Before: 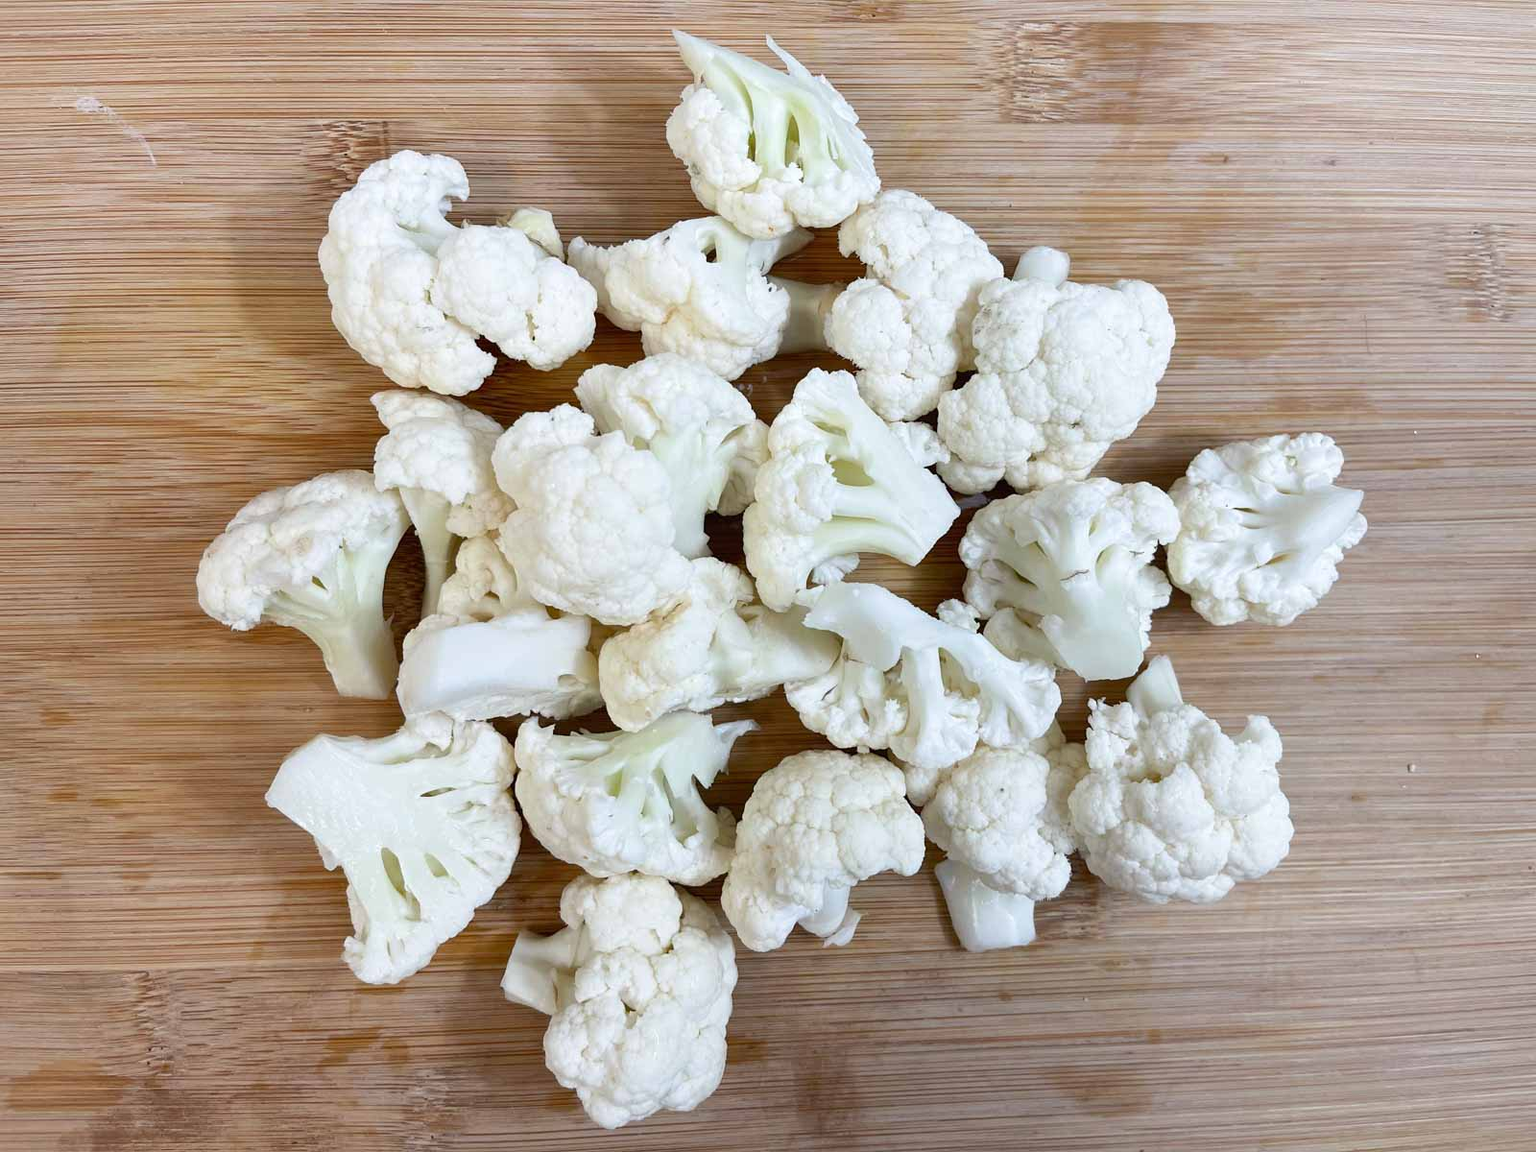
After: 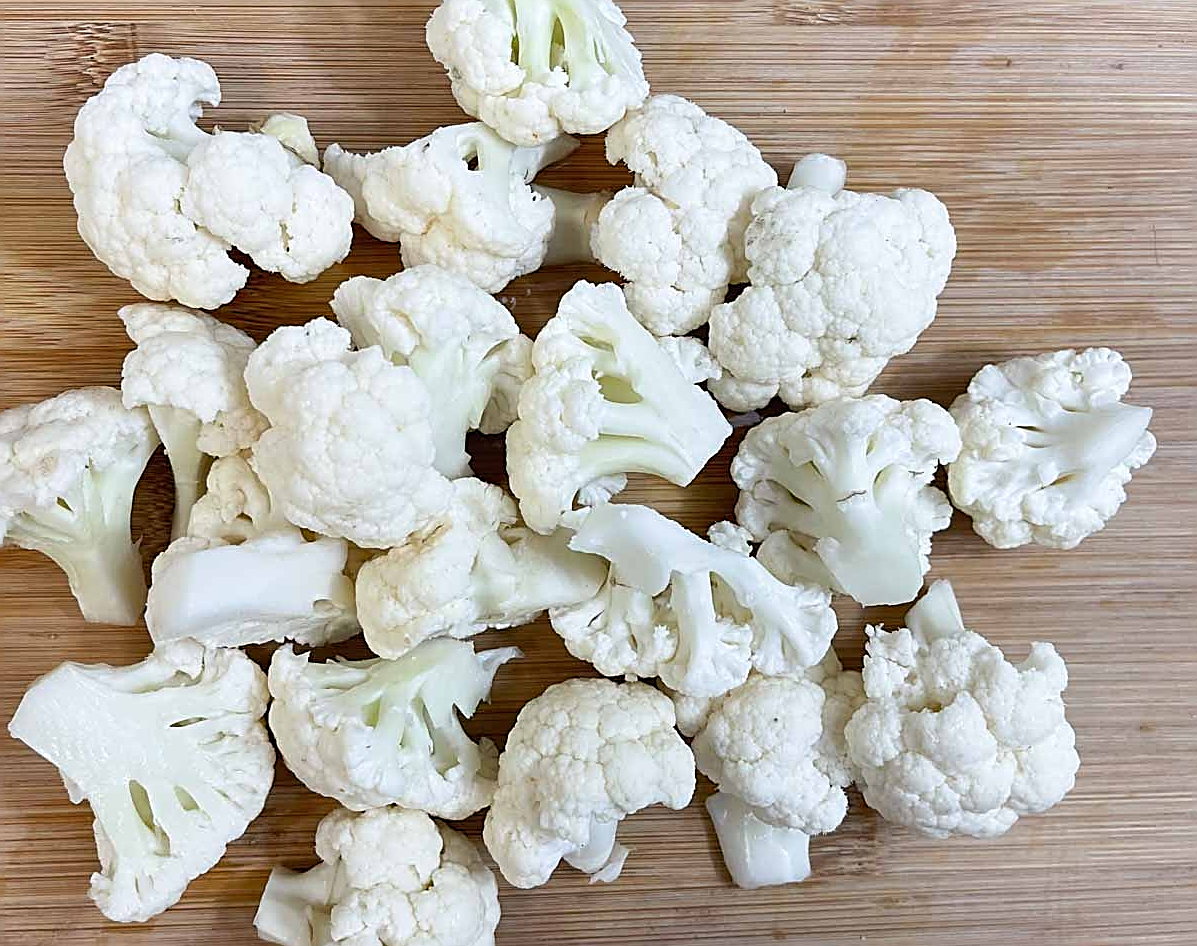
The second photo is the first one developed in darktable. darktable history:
sharpen: amount 0.901
crop: left 16.768%, top 8.653%, right 8.362%, bottom 12.485%
